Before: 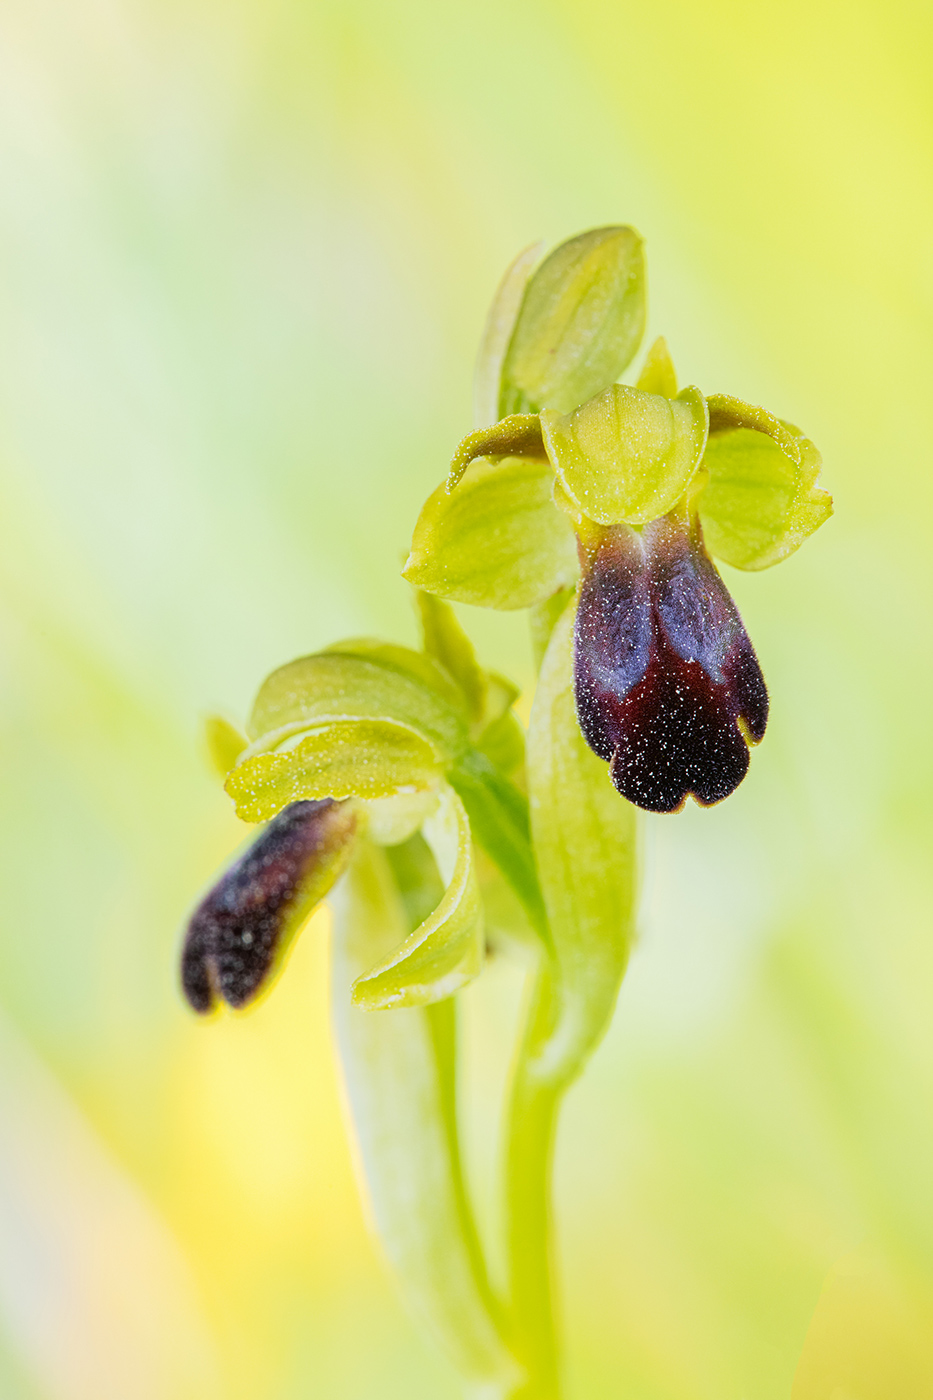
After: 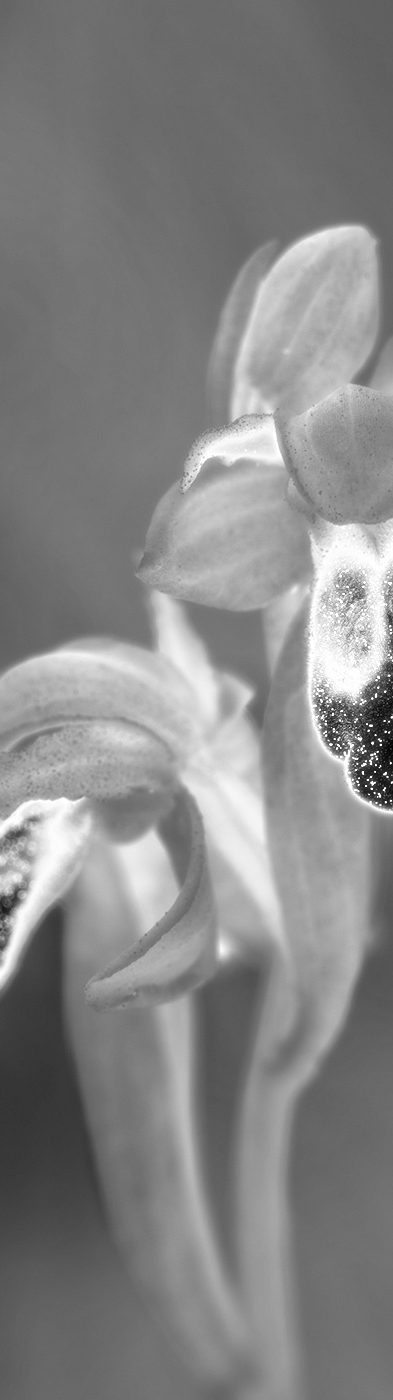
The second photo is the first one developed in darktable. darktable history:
tone equalizer: -8 EV -0.417 EV, -7 EV -0.389 EV, -6 EV -0.333 EV, -5 EV -0.222 EV, -3 EV 0.222 EV, -2 EV 0.333 EV, -1 EV 0.389 EV, +0 EV 0.417 EV, edges refinement/feathering 500, mask exposure compensation -1.25 EV, preserve details no
bloom: size 0%, threshold 54.82%, strength 8.31%
crop: left 28.583%, right 29.231%
base curve: curves: ch0 [(0, 0) (0.283, 0.295) (1, 1)], preserve colors none
exposure: black level correction 0.001, exposure 1.735 EV, compensate highlight preservation false
monochrome: a 16.01, b -2.65, highlights 0.52
contrast brightness saturation: brightness -0.09
